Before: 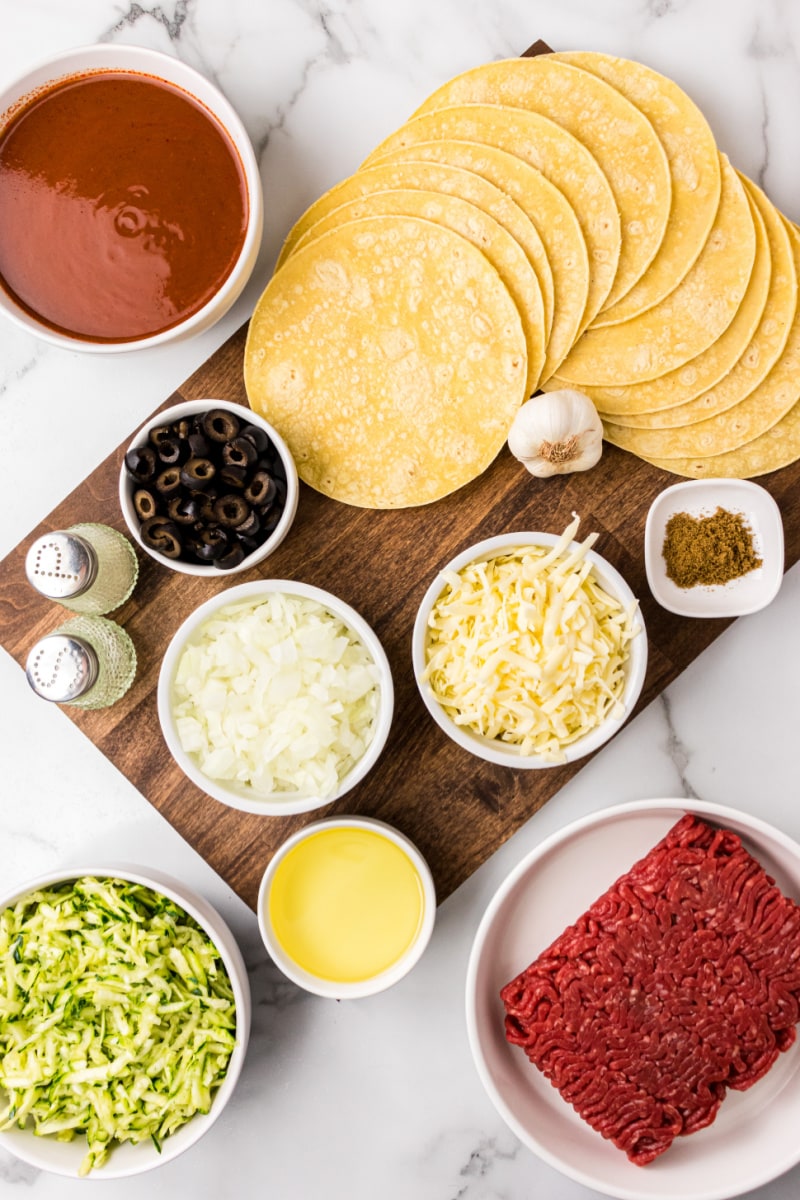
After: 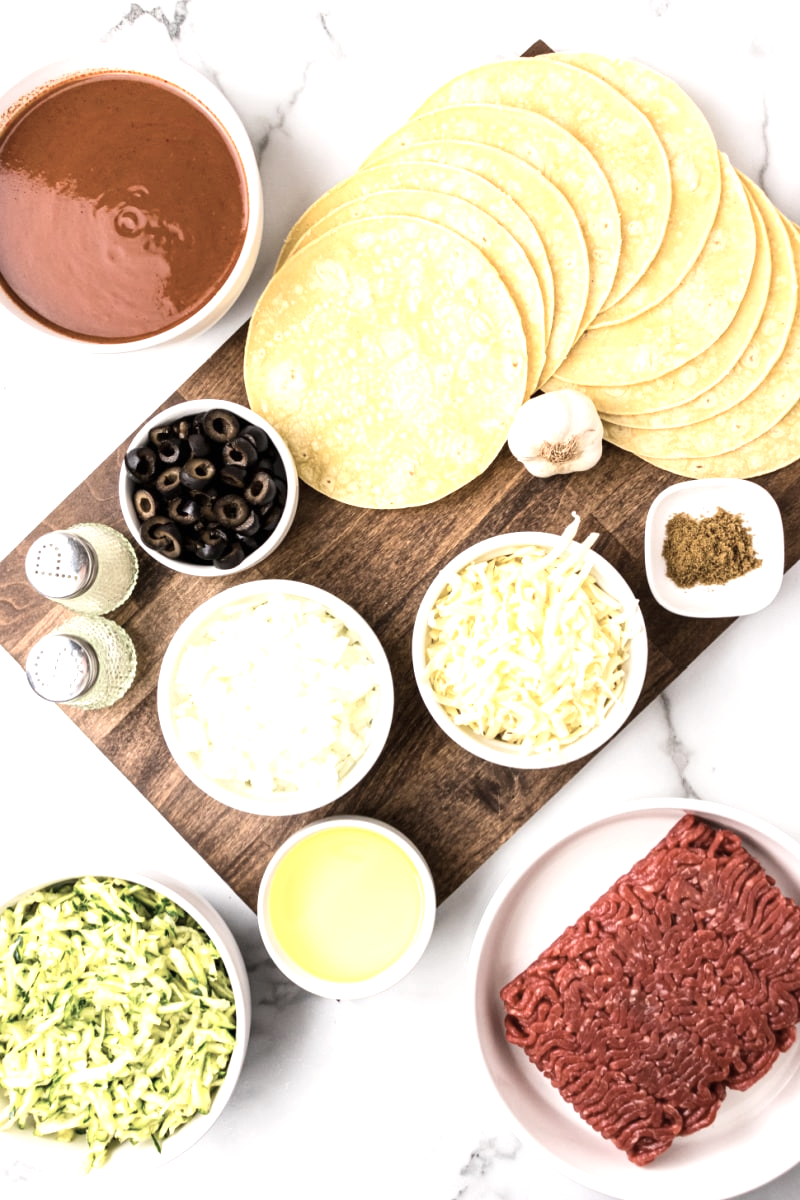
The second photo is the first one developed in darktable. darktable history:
contrast brightness saturation: contrast 0.096, saturation -0.363
exposure: black level correction 0, exposure 0.704 EV, compensate highlight preservation false
